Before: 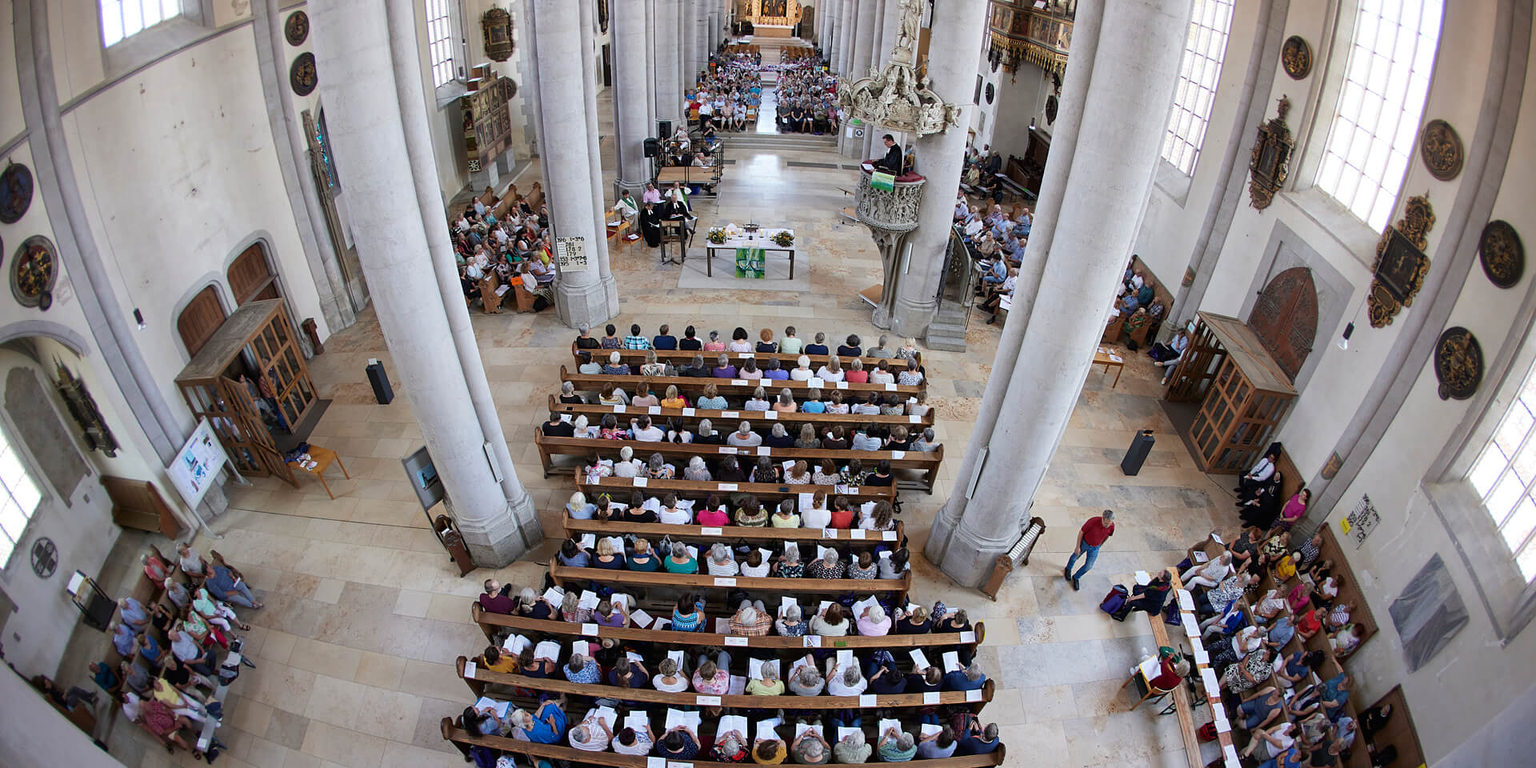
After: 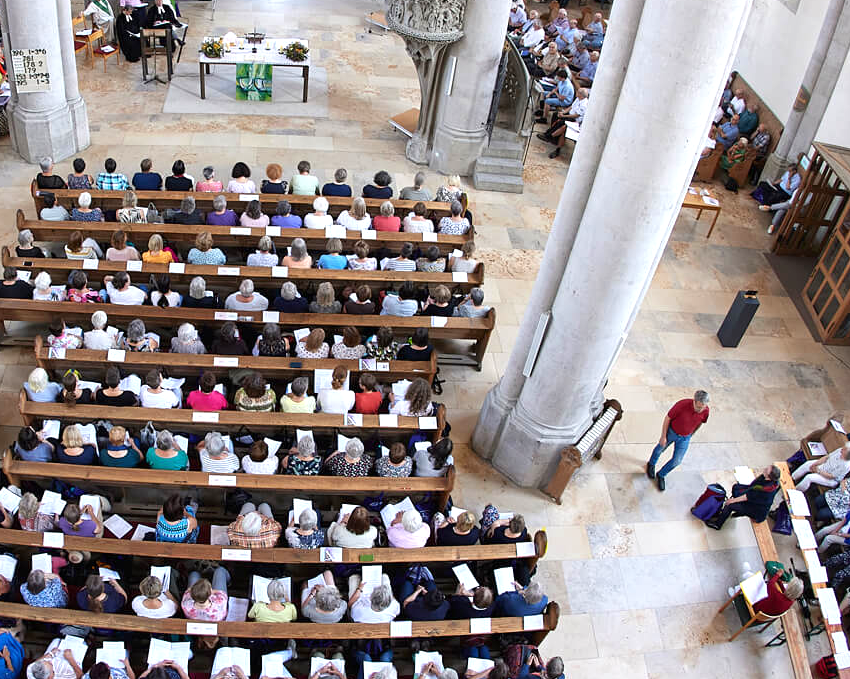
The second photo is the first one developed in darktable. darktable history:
crop: left 35.668%, top 25.804%, right 20.044%, bottom 3.442%
exposure: exposure 0.61 EV, compensate highlight preservation false
